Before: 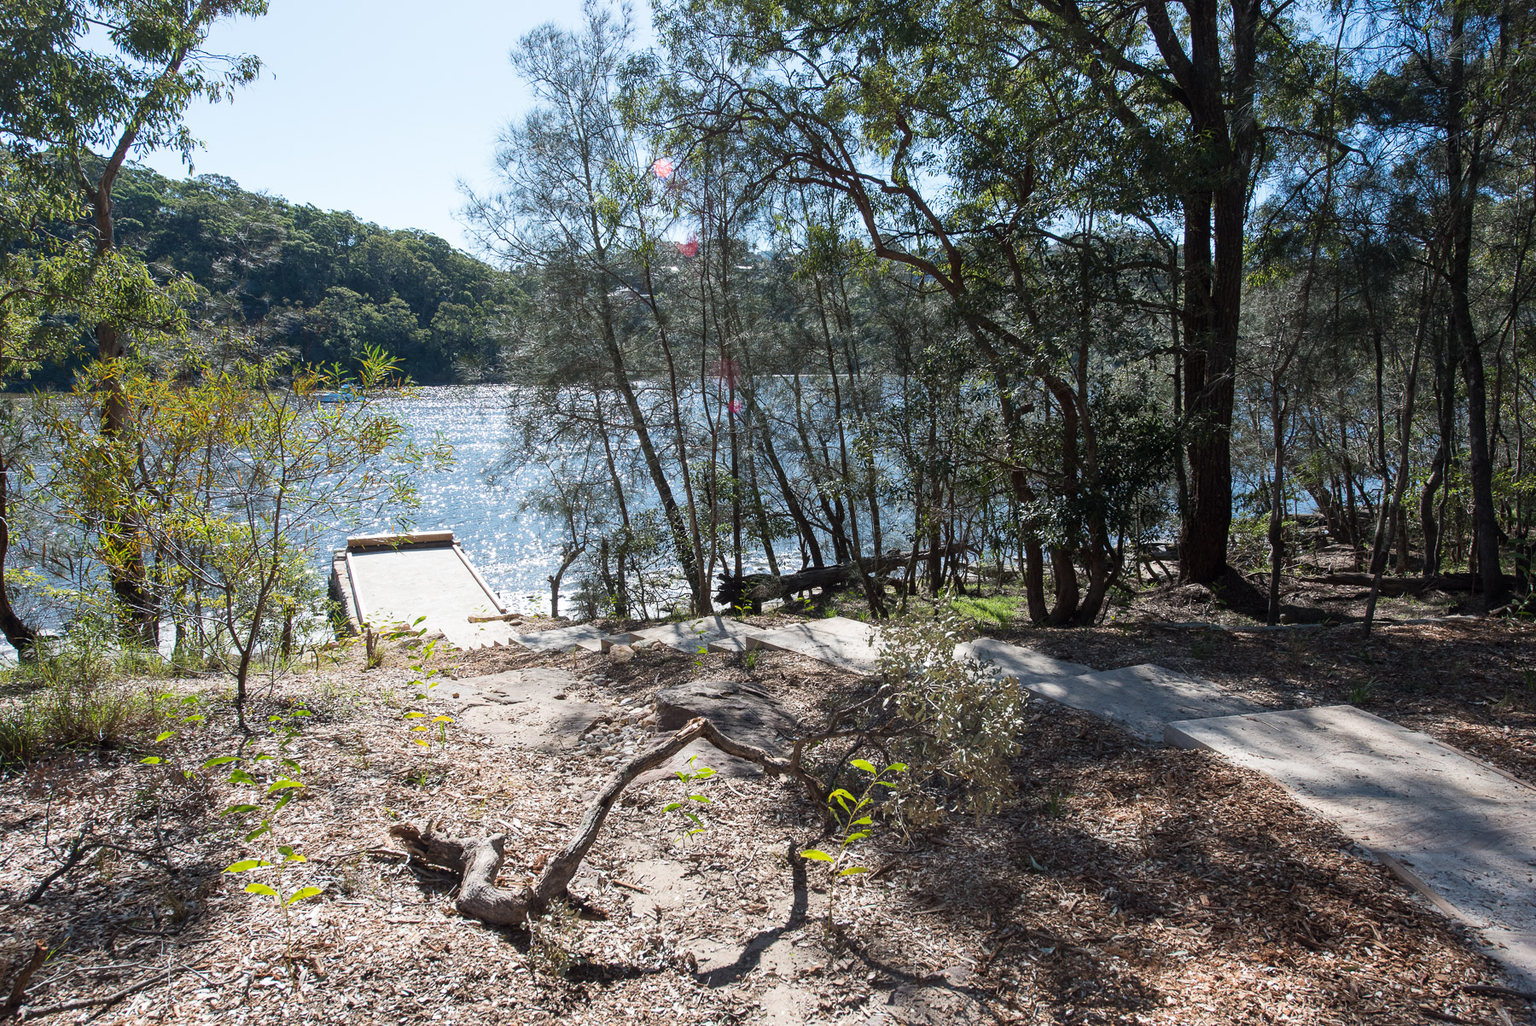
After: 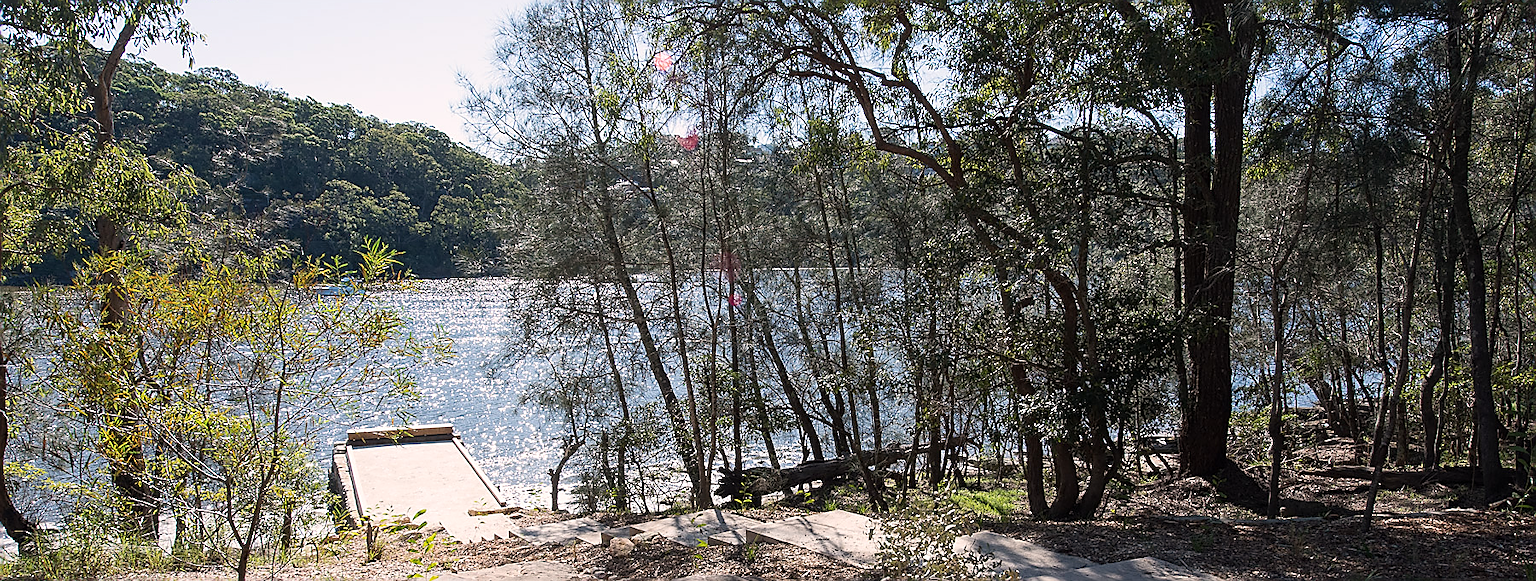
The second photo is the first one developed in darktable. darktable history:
sharpen: radius 1.364, amount 1.25, threshold 0.701
crop and rotate: top 10.461%, bottom 32.816%
color correction: highlights a* 5.79, highlights b* 4.88
